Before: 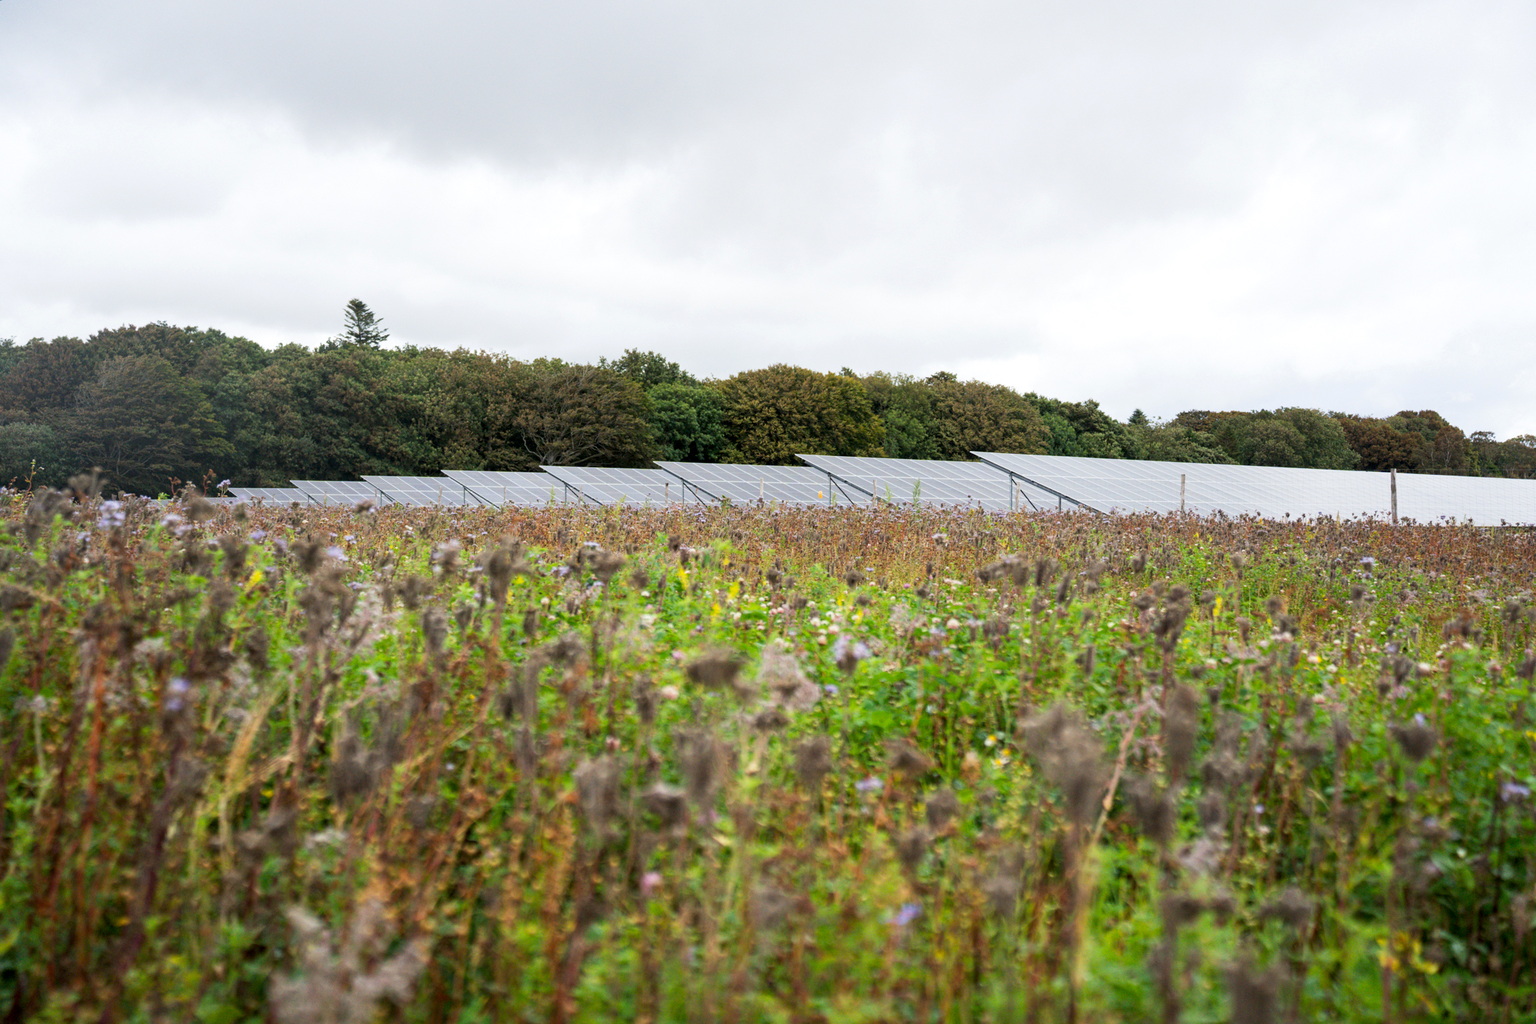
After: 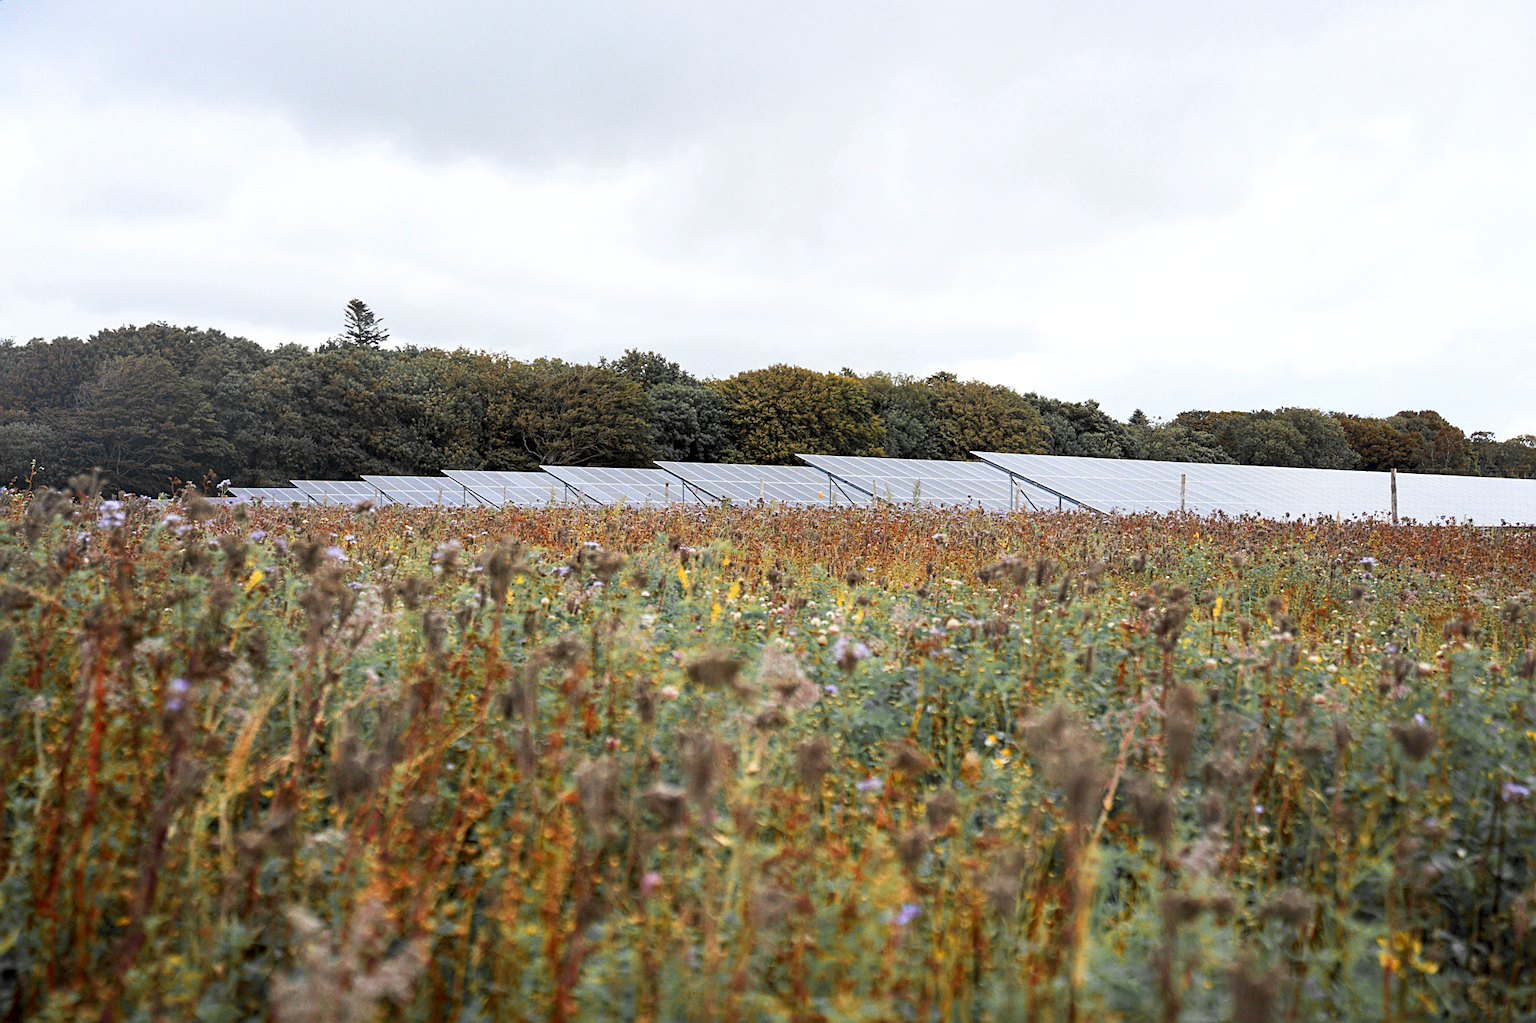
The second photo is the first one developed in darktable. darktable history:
color zones: curves: ch0 [(0, 0.363) (0.128, 0.373) (0.25, 0.5) (0.402, 0.407) (0.521, 0.525) (0.63, 0.559) (0.729, 0.662) (0.867, 0.471)]; ch1 [(0, 0.515) (0.136, 0.618) (0.25, 0.5) (0.378, 0) (0.516, 0) (0.622, 0.593) (0.737, 0.819) (0.87, 0.593)]; ch2 [(0, 0.529) (0.128, 0.471) (0.282, 0.451) (0.386, 0.662) (0.516, 0.525) (0.633, 0.554) (0.75, 0.62) (0.875, 0.441)]
sharpen: on, module defaults
